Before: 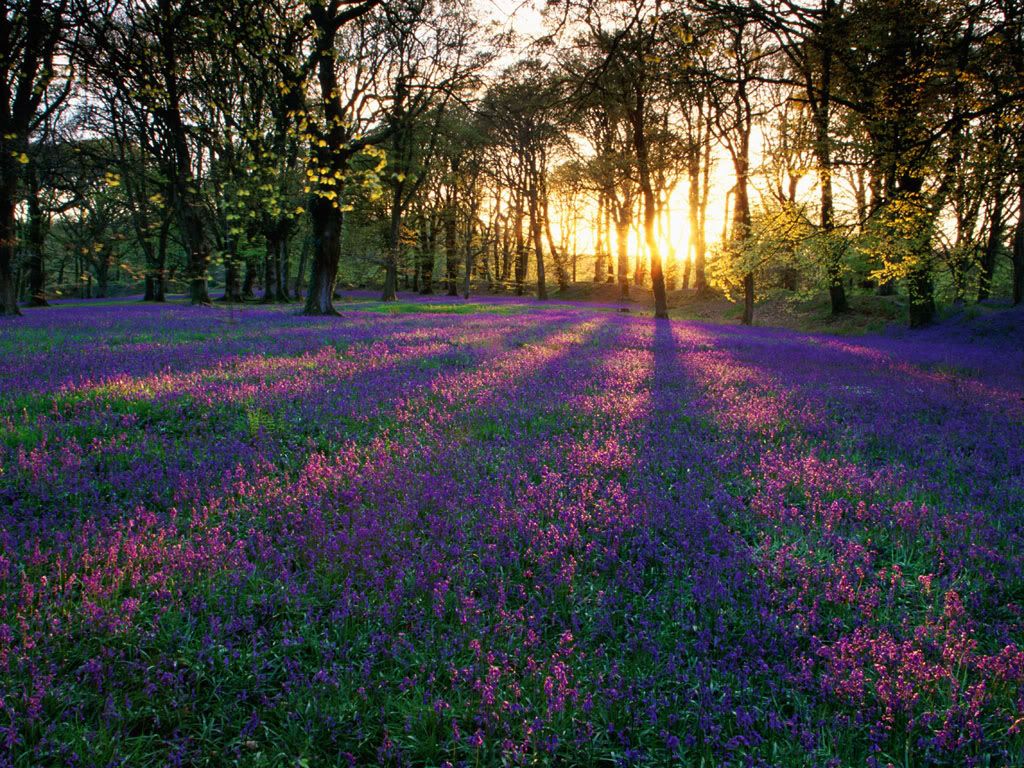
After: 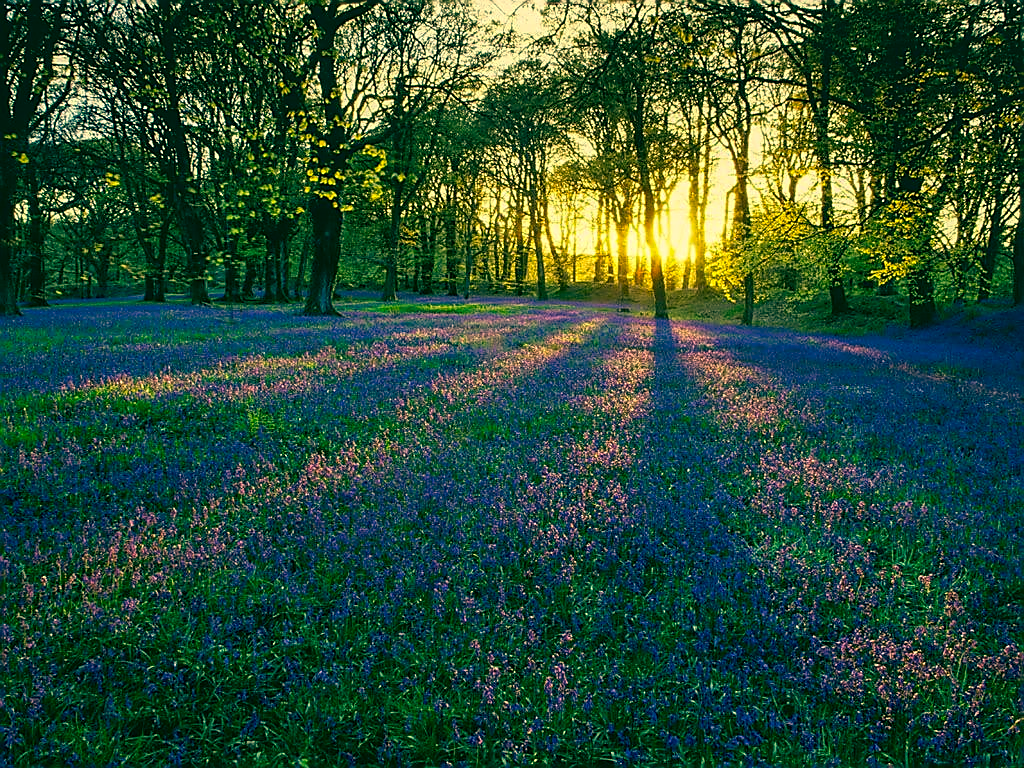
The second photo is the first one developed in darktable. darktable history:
local contrast: on, module defaults
sharpen: radius 1.4, amount 1.25, threshold 0.7
color correction: highlights a* 1.83, highlights b* 34.02, shadows a* -36.68, shadows b* -5.48
